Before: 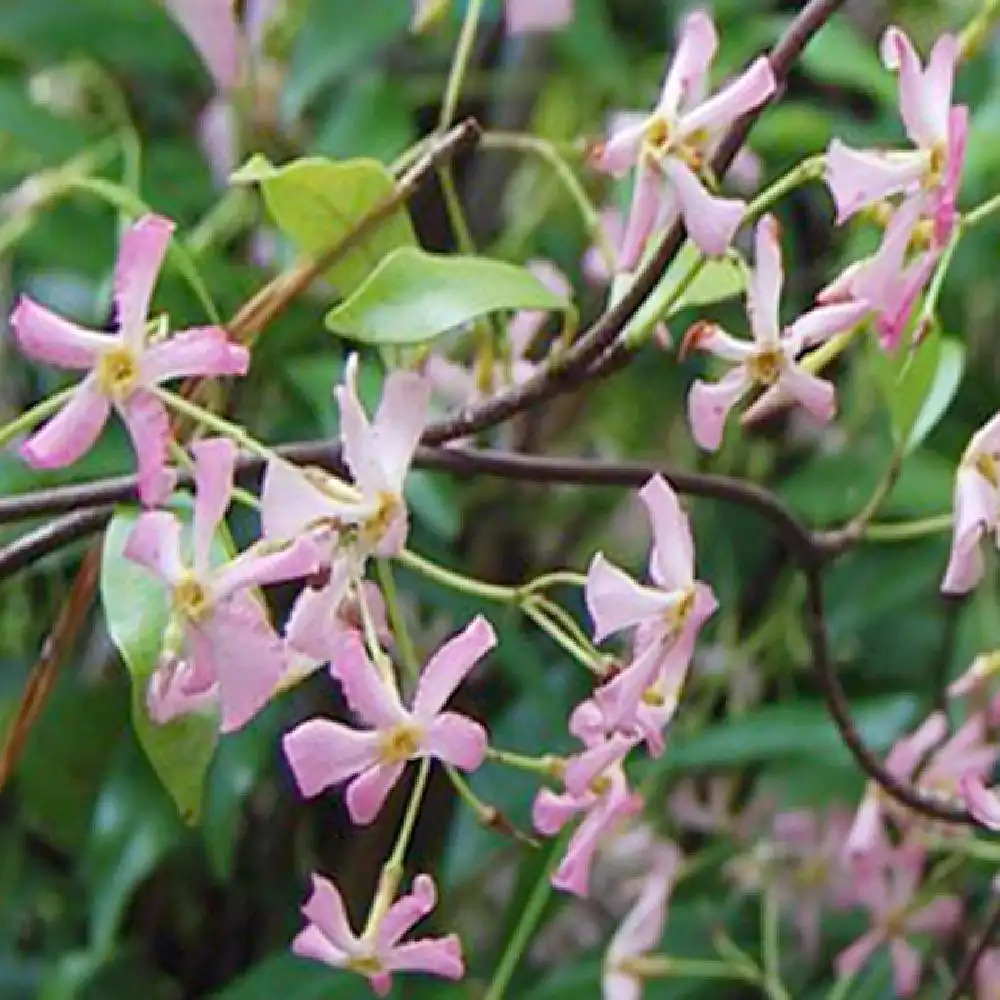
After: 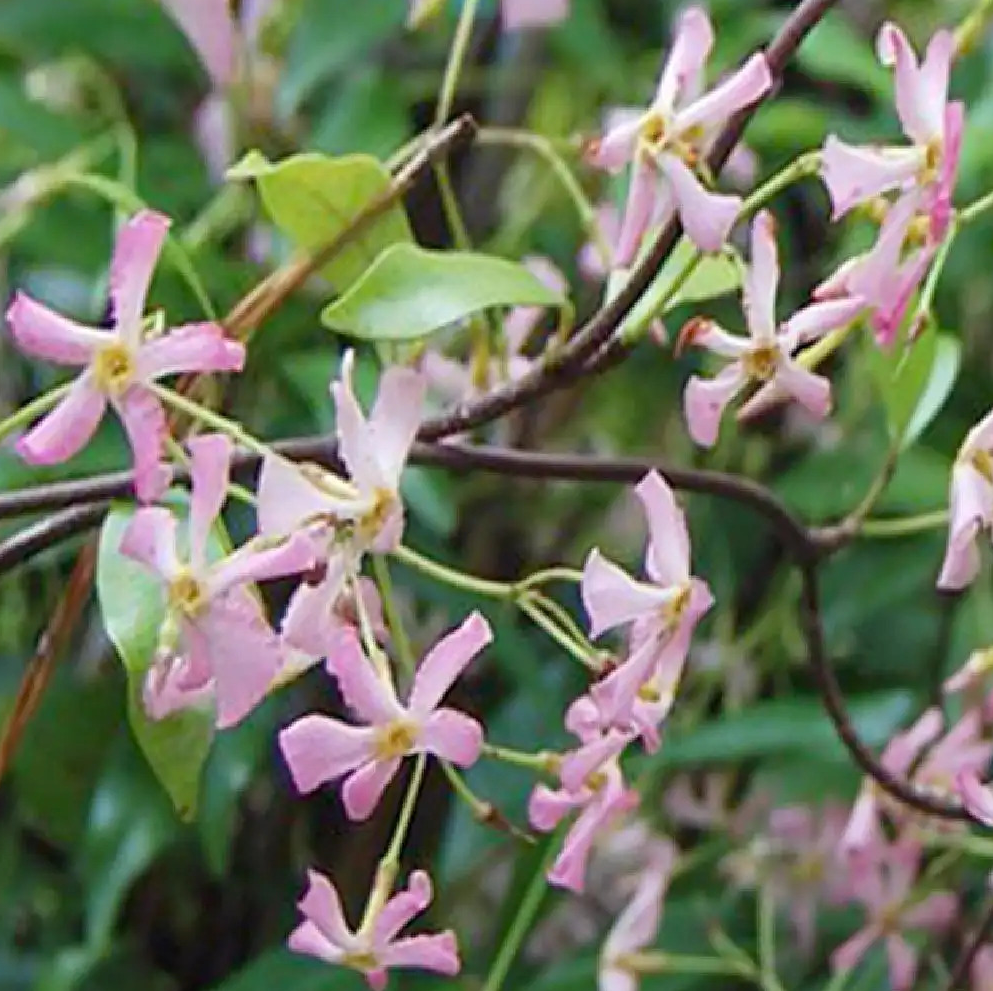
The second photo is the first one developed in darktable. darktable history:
crop: left 0.495%, top 0.482%, right 0.193%, bottom 0.359%
